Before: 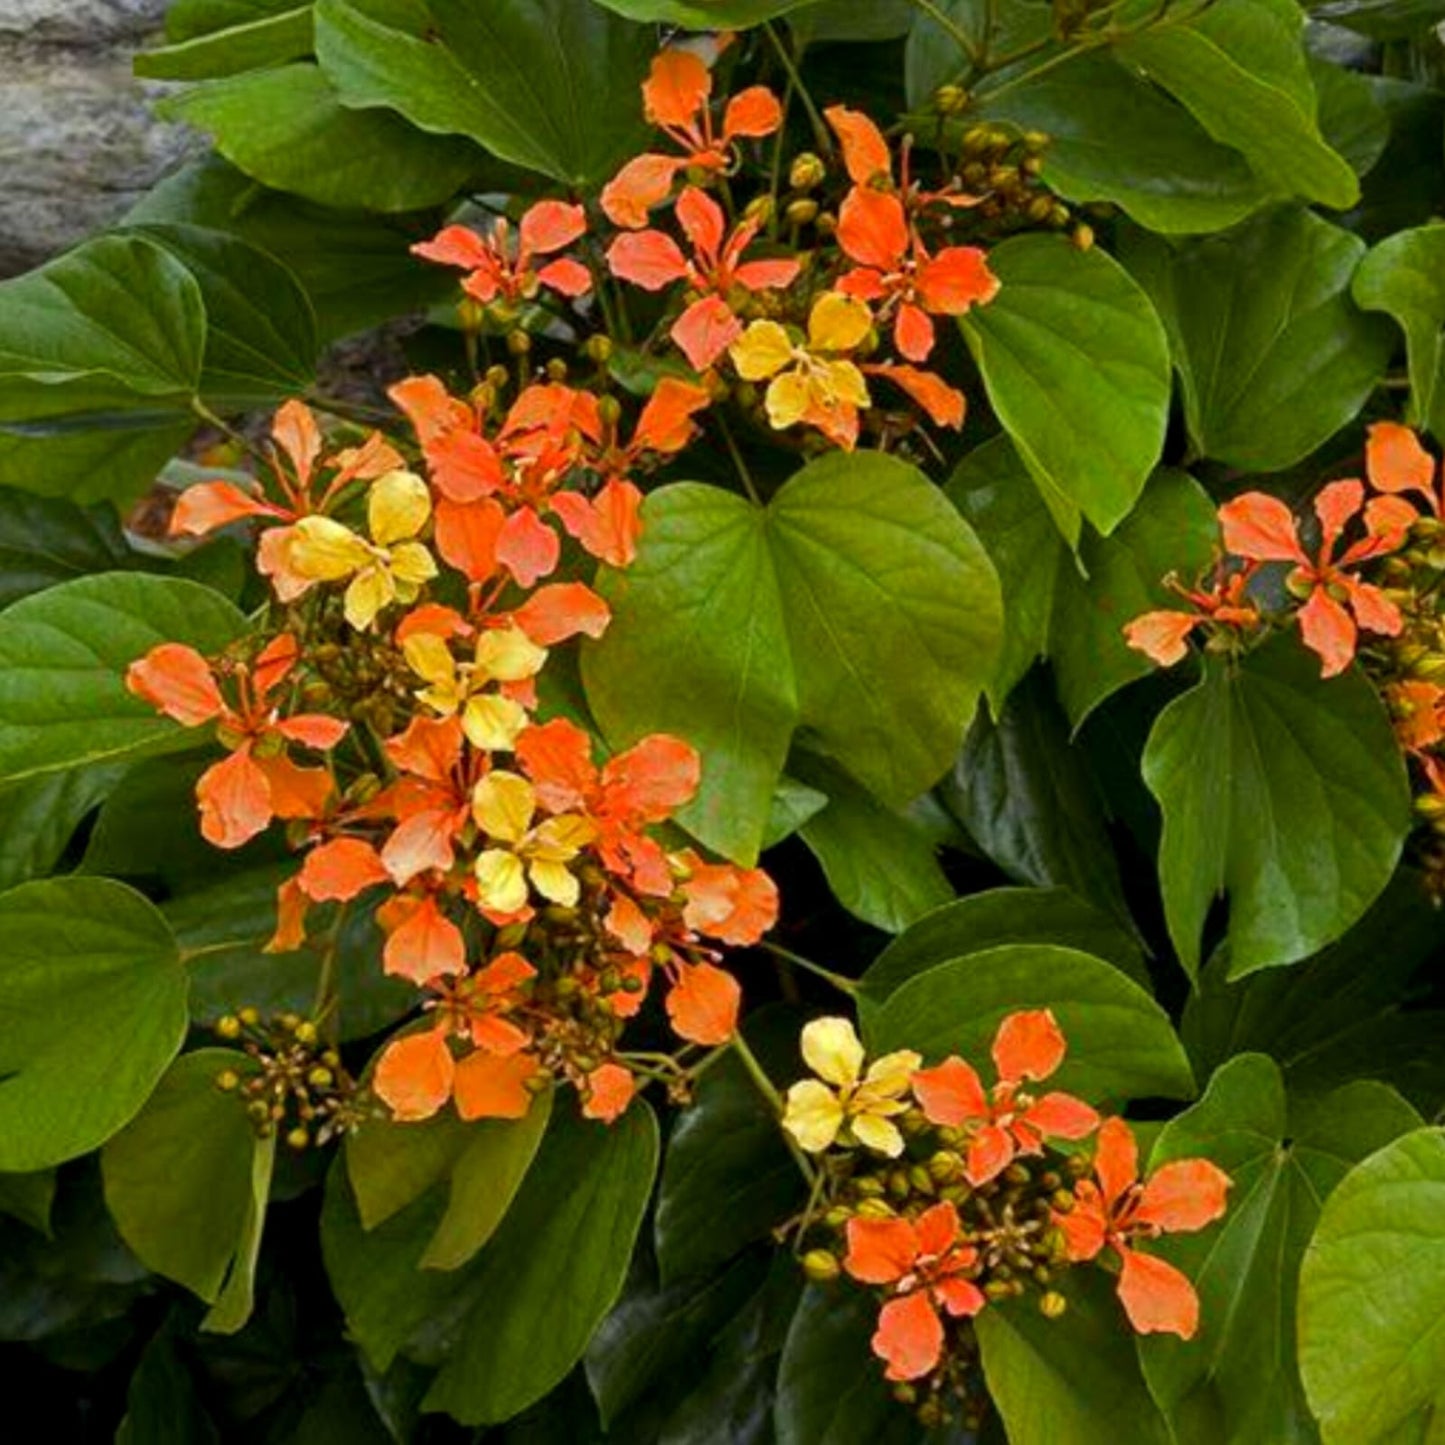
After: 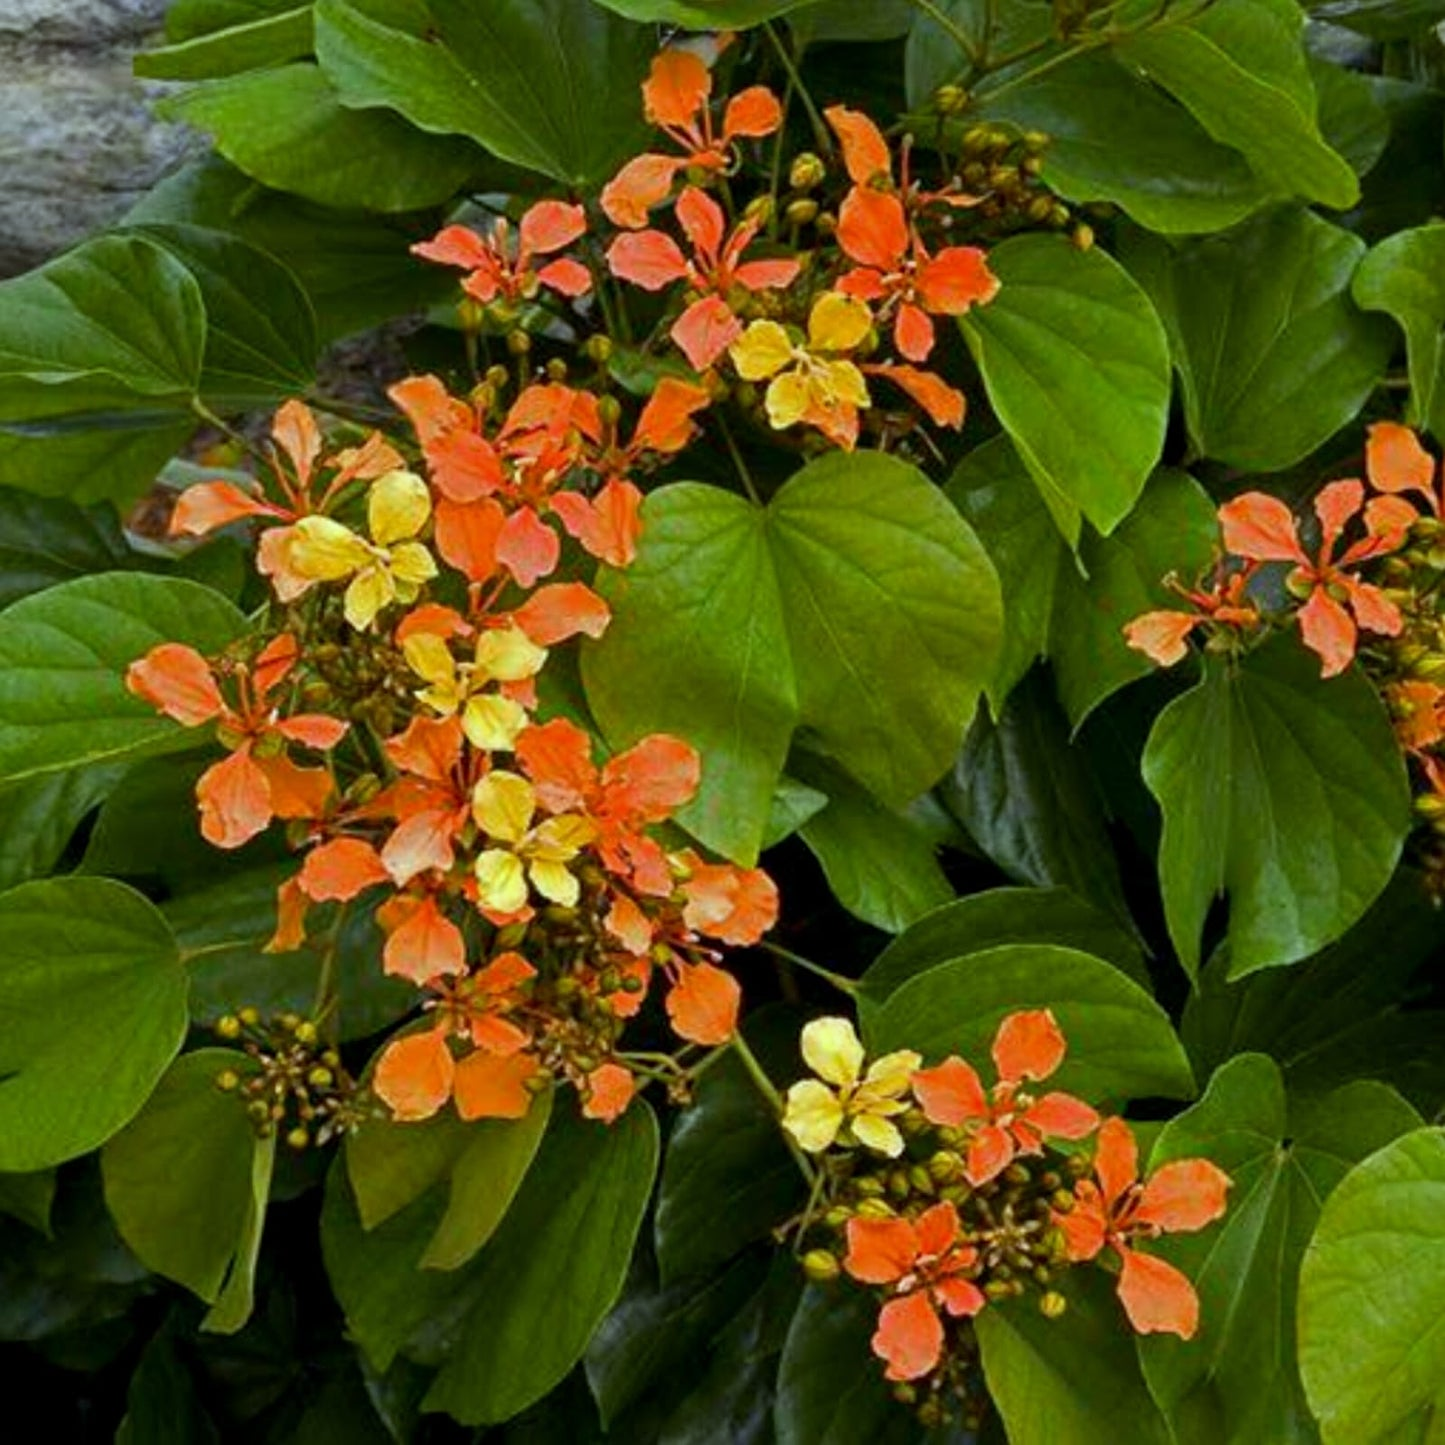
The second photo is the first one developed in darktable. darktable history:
sharpen: amount 0.2
white balance: red 0.925, blue 1.046
